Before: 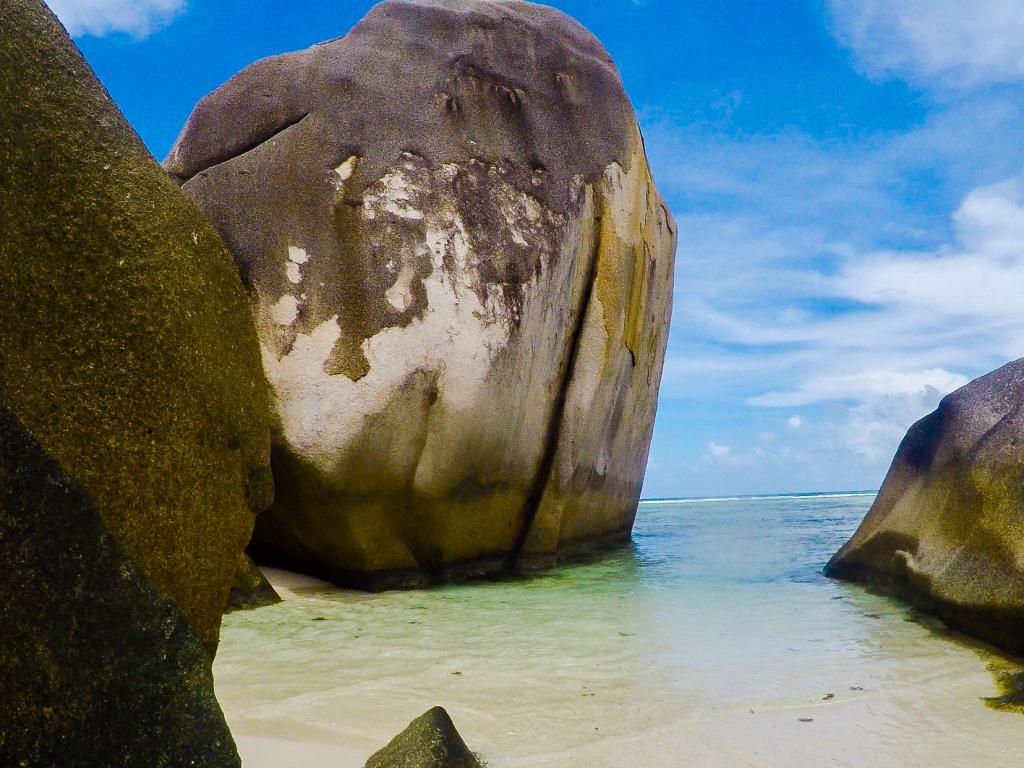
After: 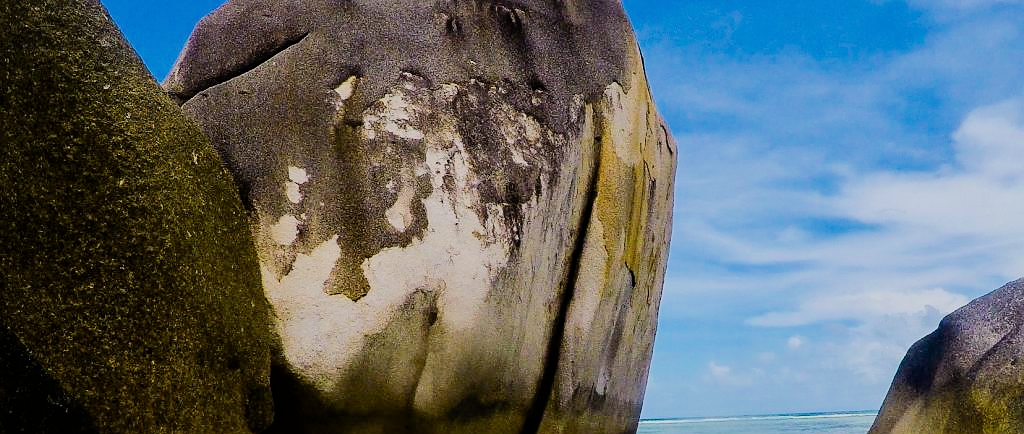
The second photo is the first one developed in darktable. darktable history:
tone equalizer: -8 EV -0.396 EV, -7 EV -0.403 EV, -6 EV -0.336 EV, -5 EV -0.189 EV, -3 EV 0.213 EV, -2 EV 0.33 EV, -1 EV 0.375 EV, +0 EV 0.439 EV, edges refinement/feathering 500, mask exposure compensation -1.57 EV, preserve details no
crop and rotate: top 10.508%, bottom 32.894%
filmic rgb: black relative exposure -6.98 EV, white relative exposure 5.67 EV, hardness 2.85, color science v6 (2022)
sharpen: radius 1.033
